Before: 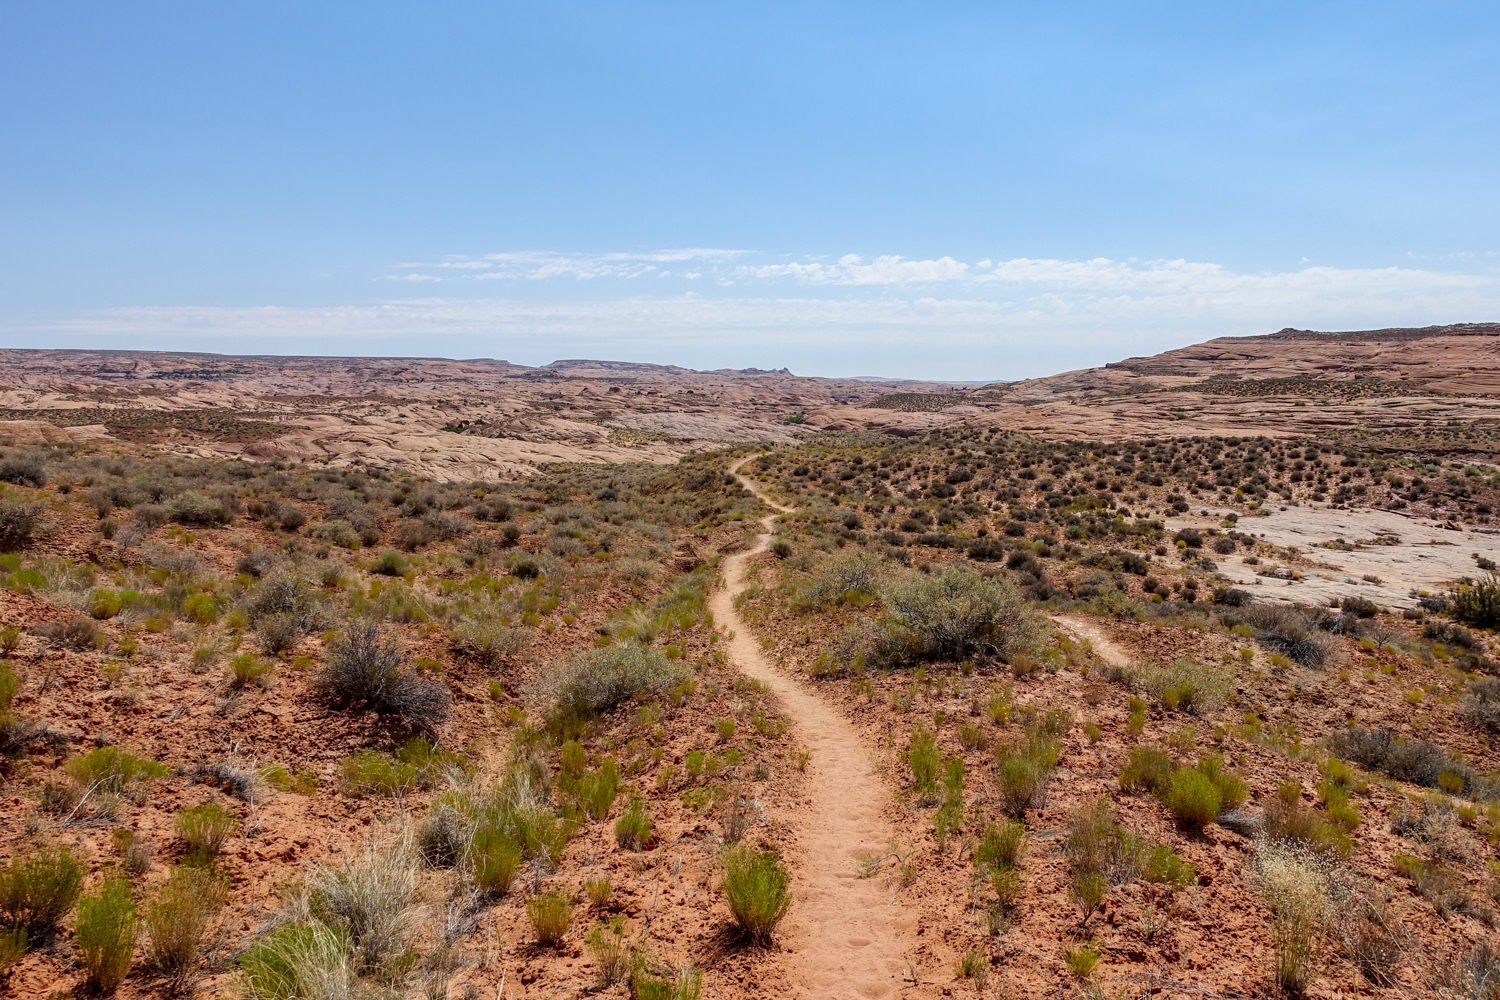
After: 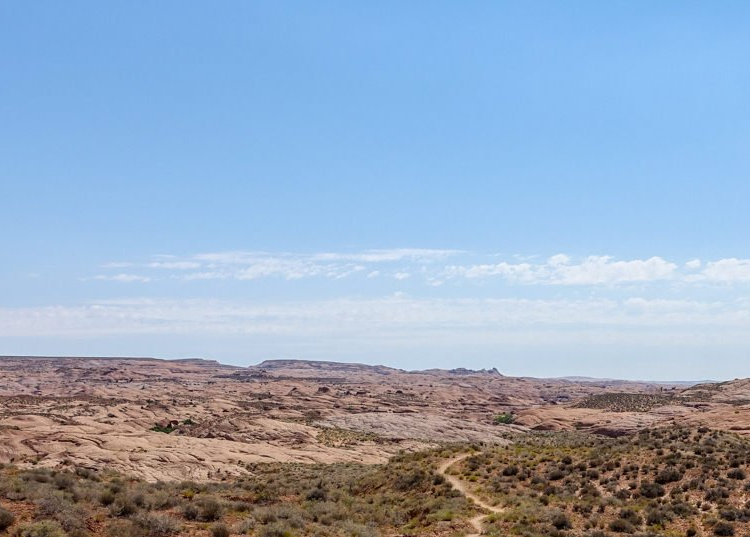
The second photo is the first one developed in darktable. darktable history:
crop: left 19.422%, right 30.545%, bottom 46.2%
